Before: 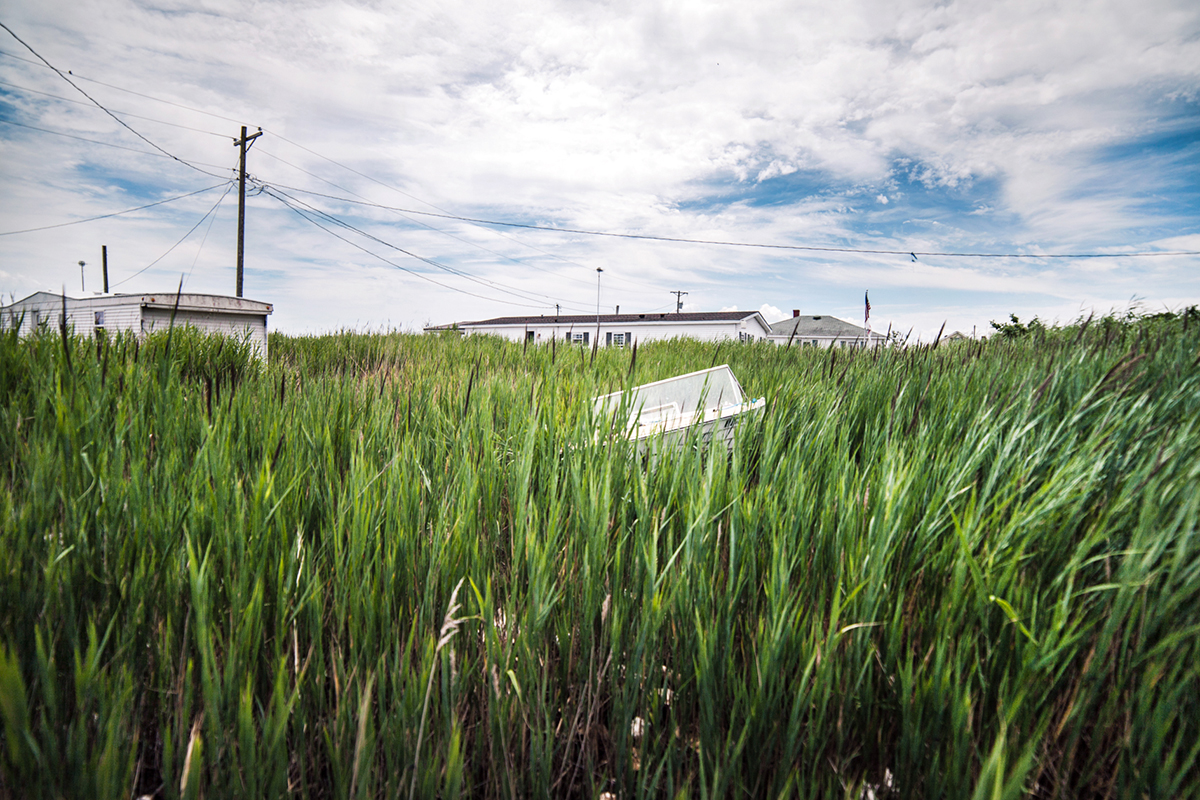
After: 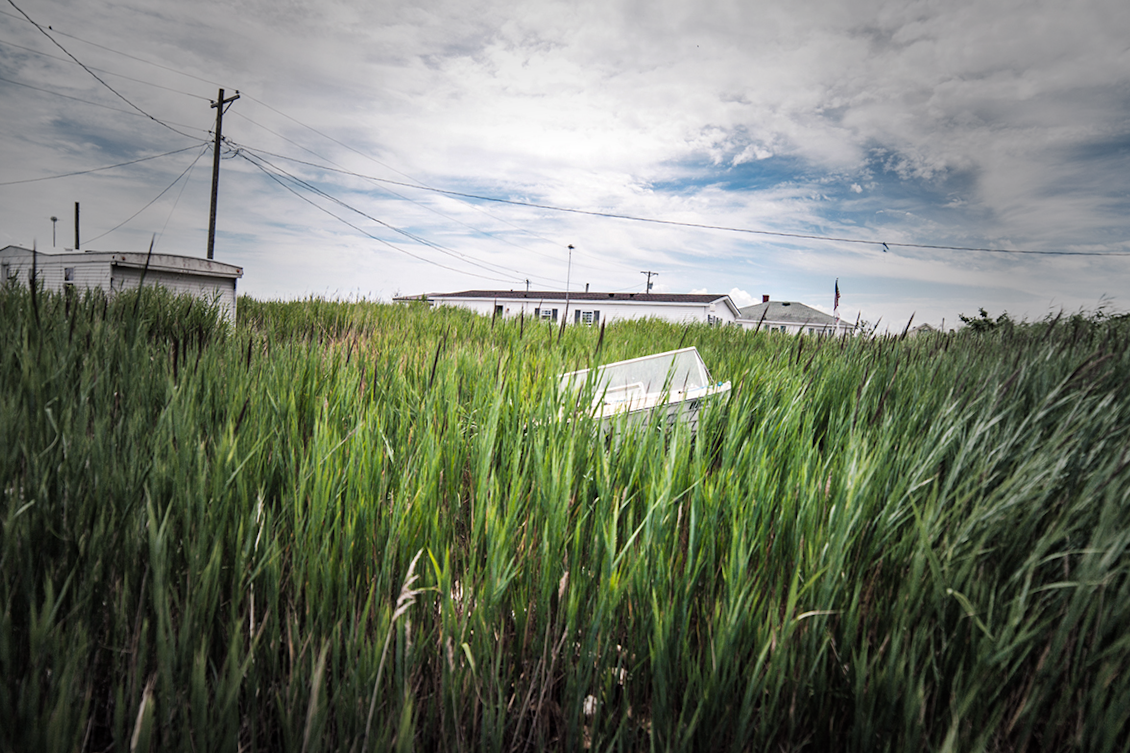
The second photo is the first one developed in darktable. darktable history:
crop and rotate: angle -2.38°
vignetting: fall-off start 40%, fall-off radius 40%
